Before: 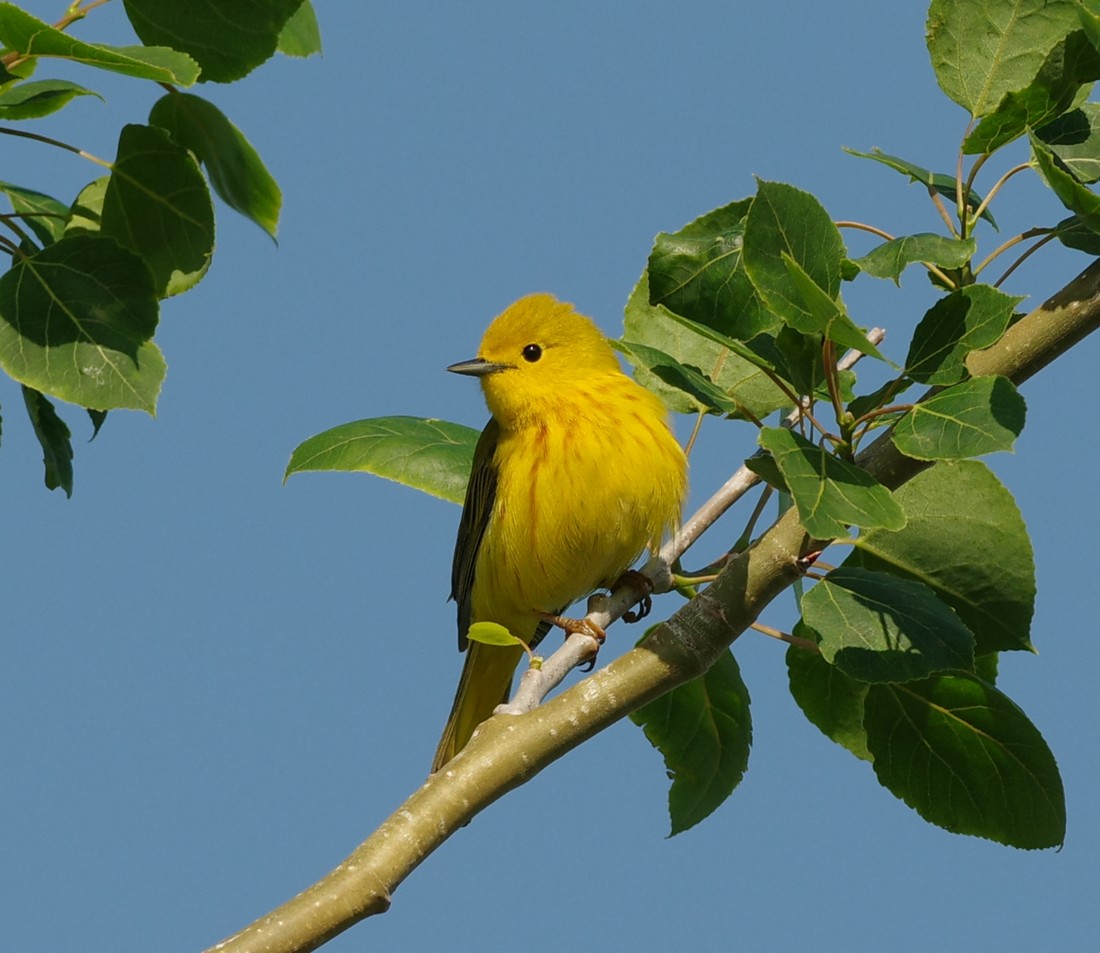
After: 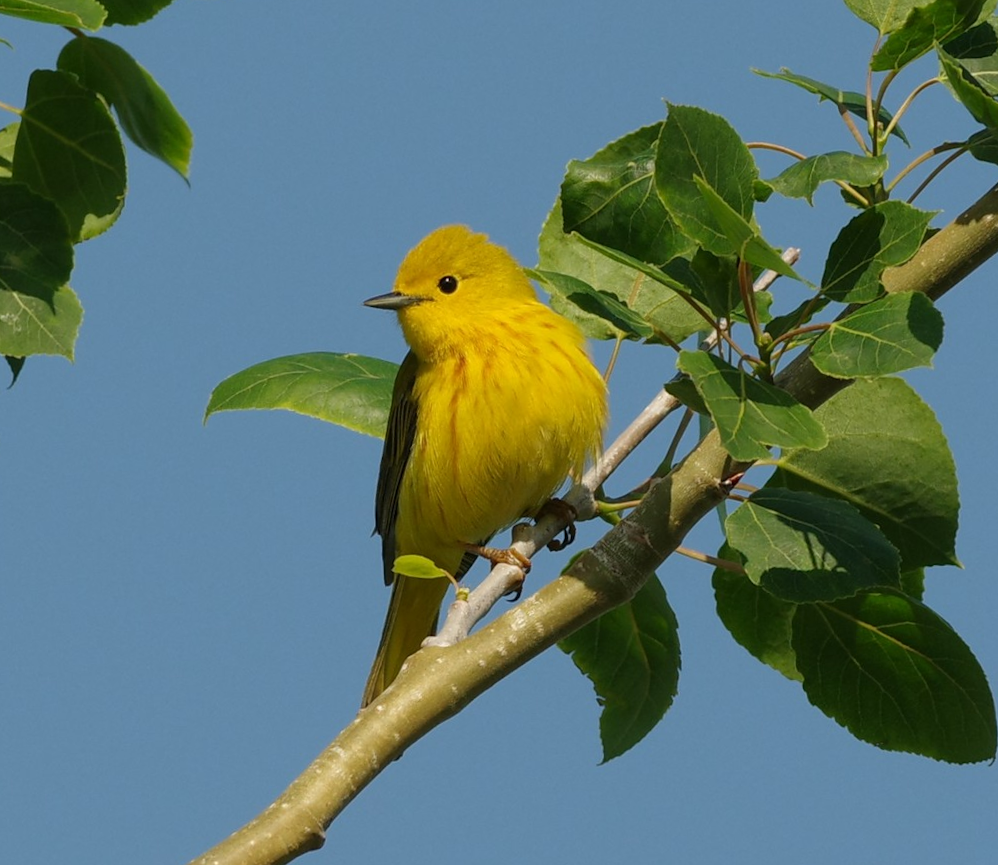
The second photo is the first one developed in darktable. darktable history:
color balance: on, module defaults
crop and rotate: angle 1.96°, left 5.673%, top 5.673%
